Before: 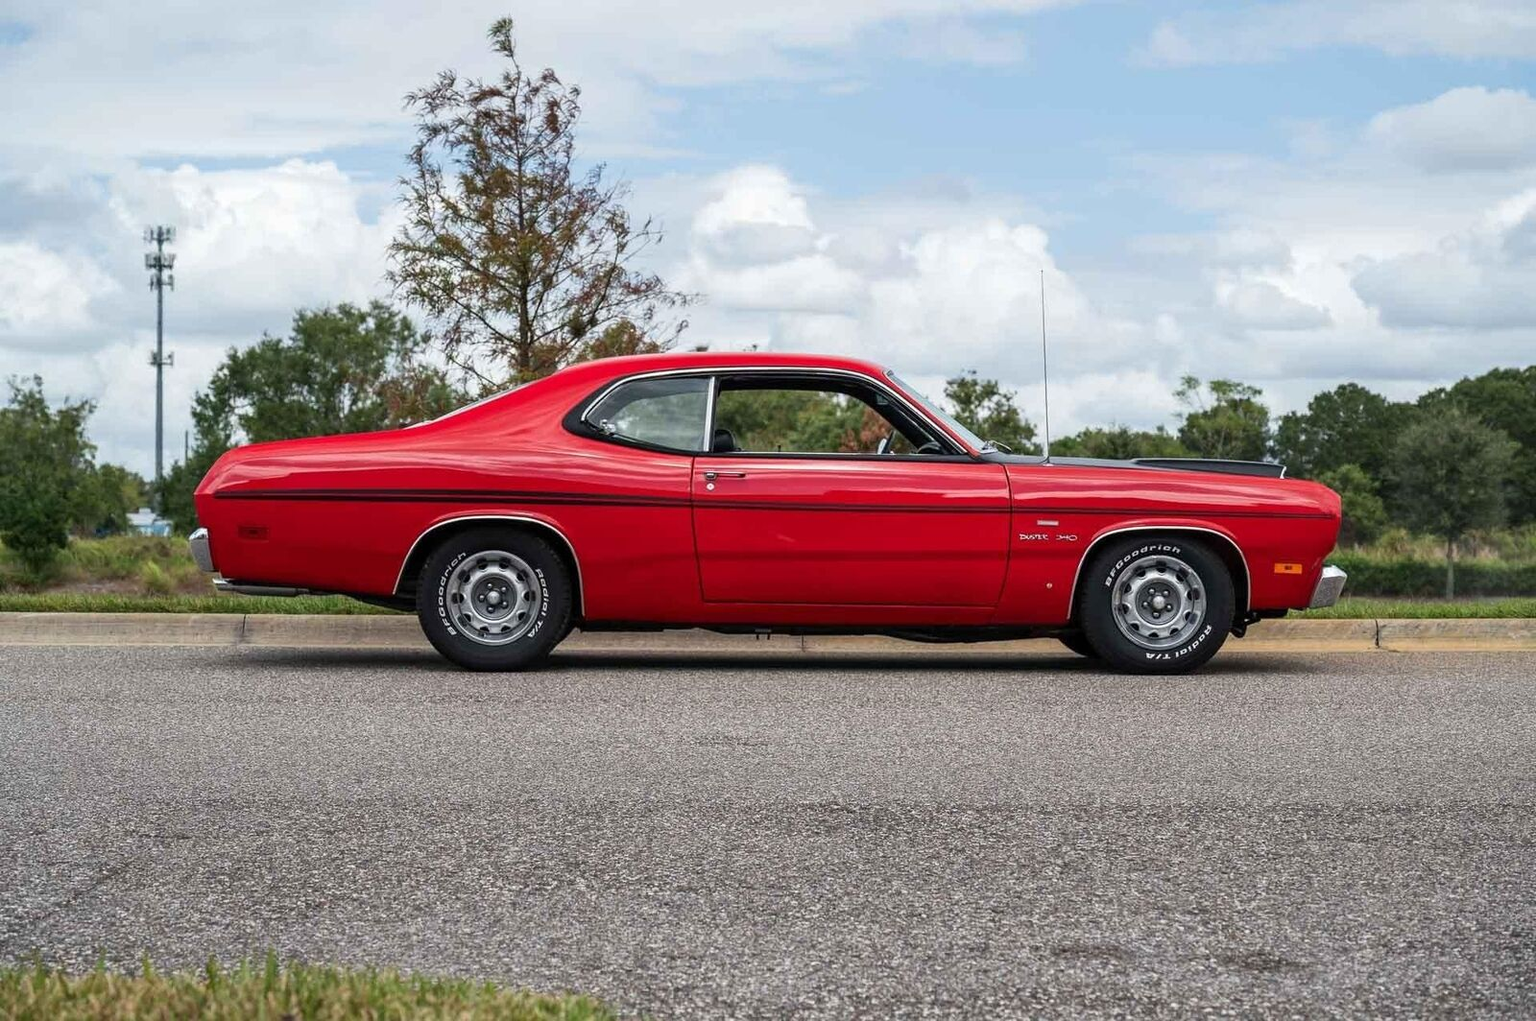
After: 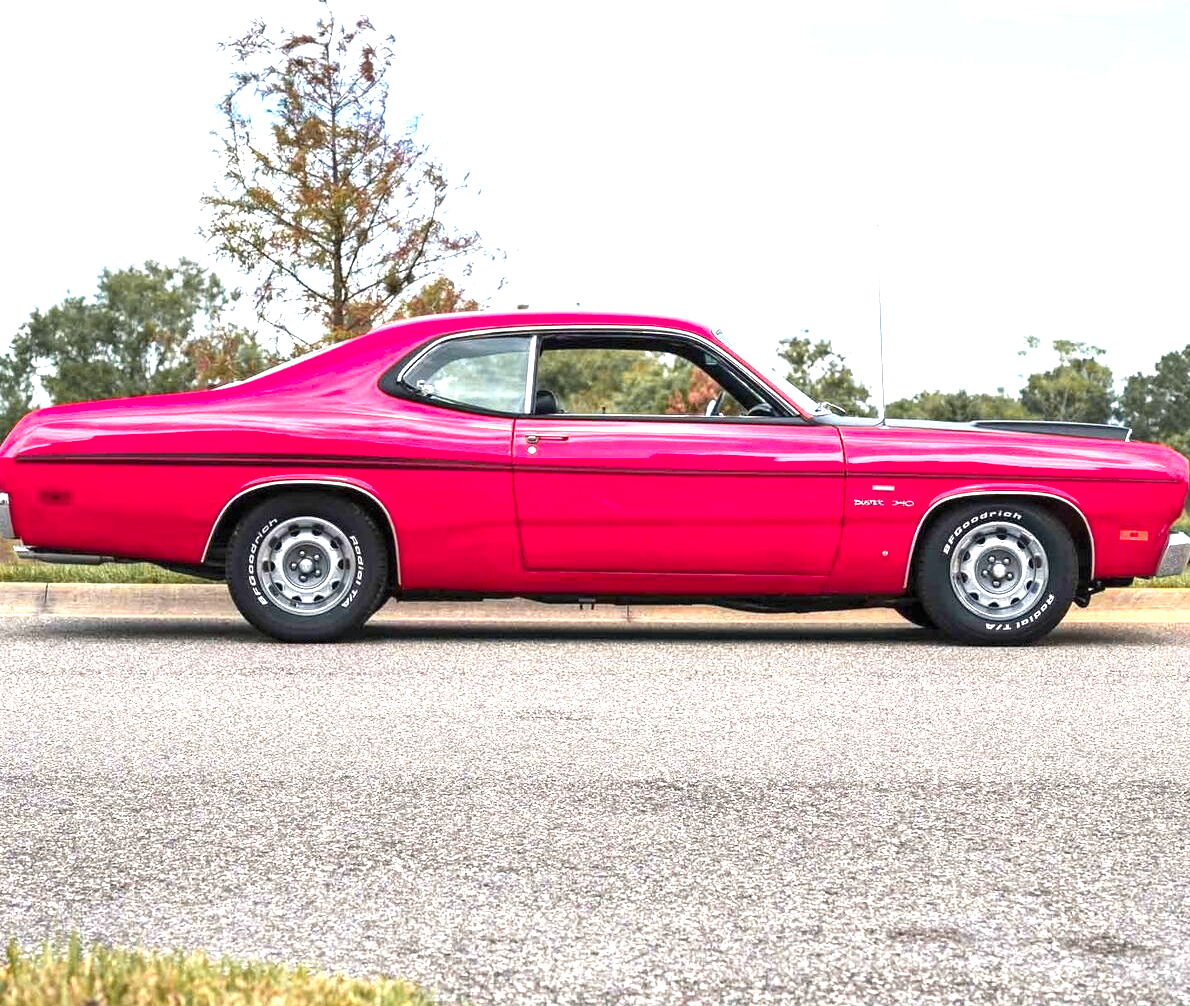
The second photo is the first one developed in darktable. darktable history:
crop and rotate: left 13.022%, top 5.379%, right 12.576%
color zones: curves: ch1 [(0.263, 0.53) (0.376, 0.287) (0.487, 0.512) (0.748, 0.547) (1, 0.513)]; ch2 [(0.262, 0.45) (0.751, 0.477)]
exposure: black level correction 0, exposure 1.504 EV, compensate highlight preservation false
